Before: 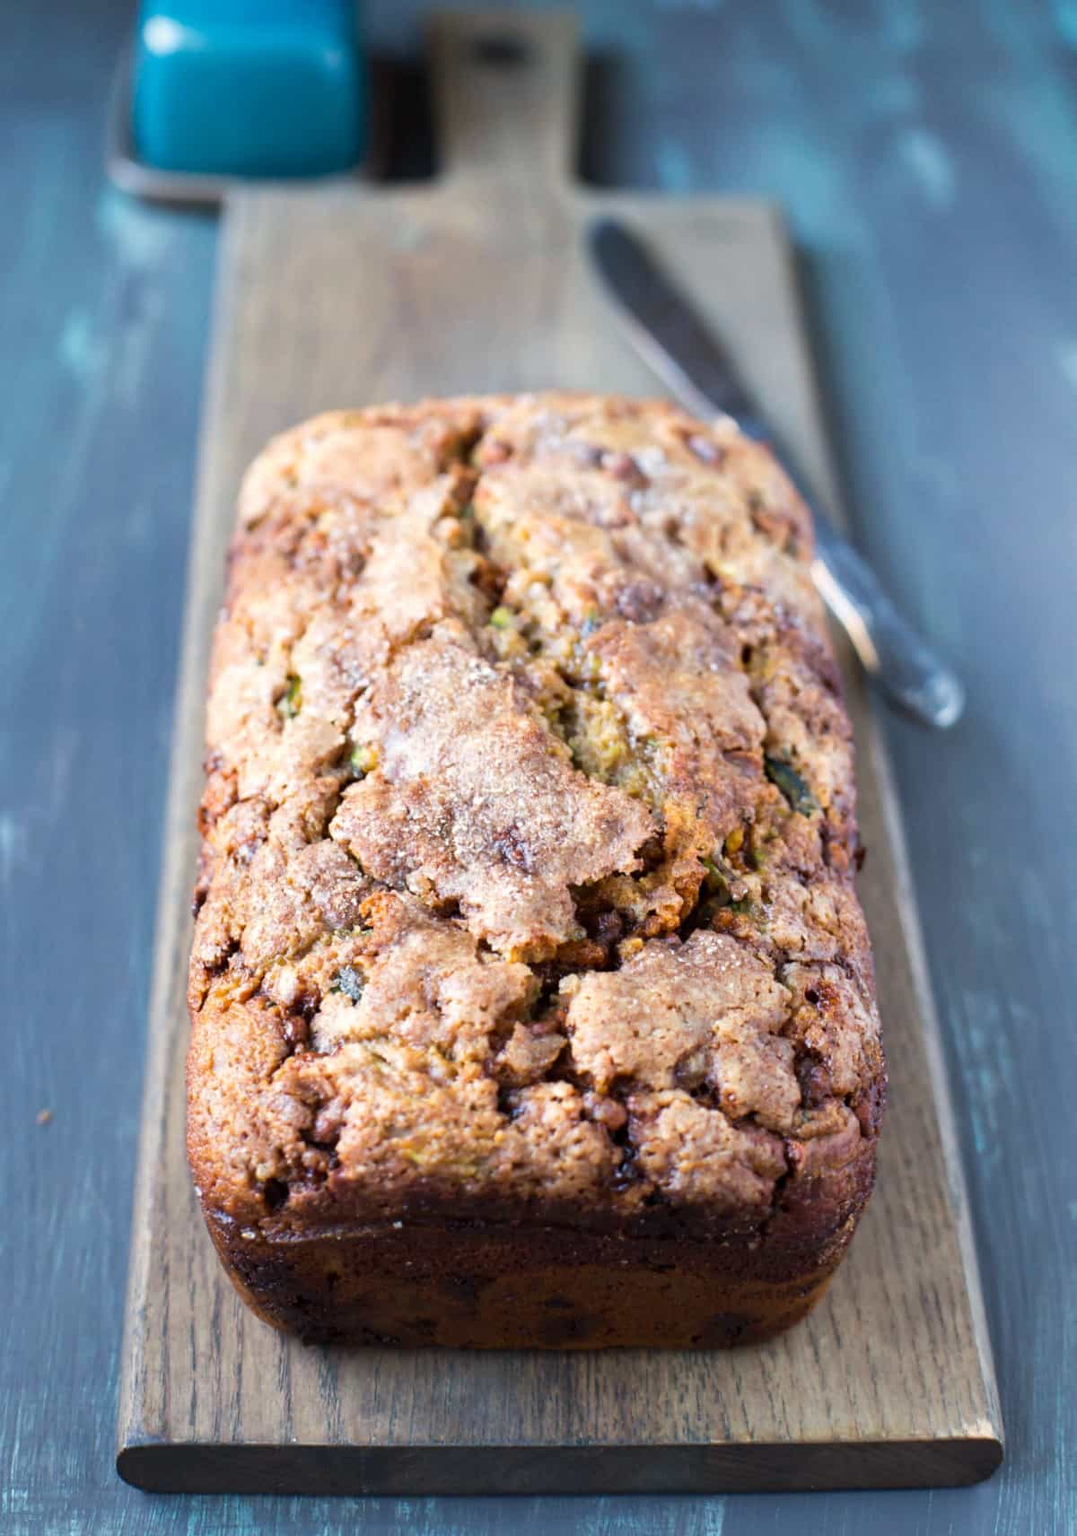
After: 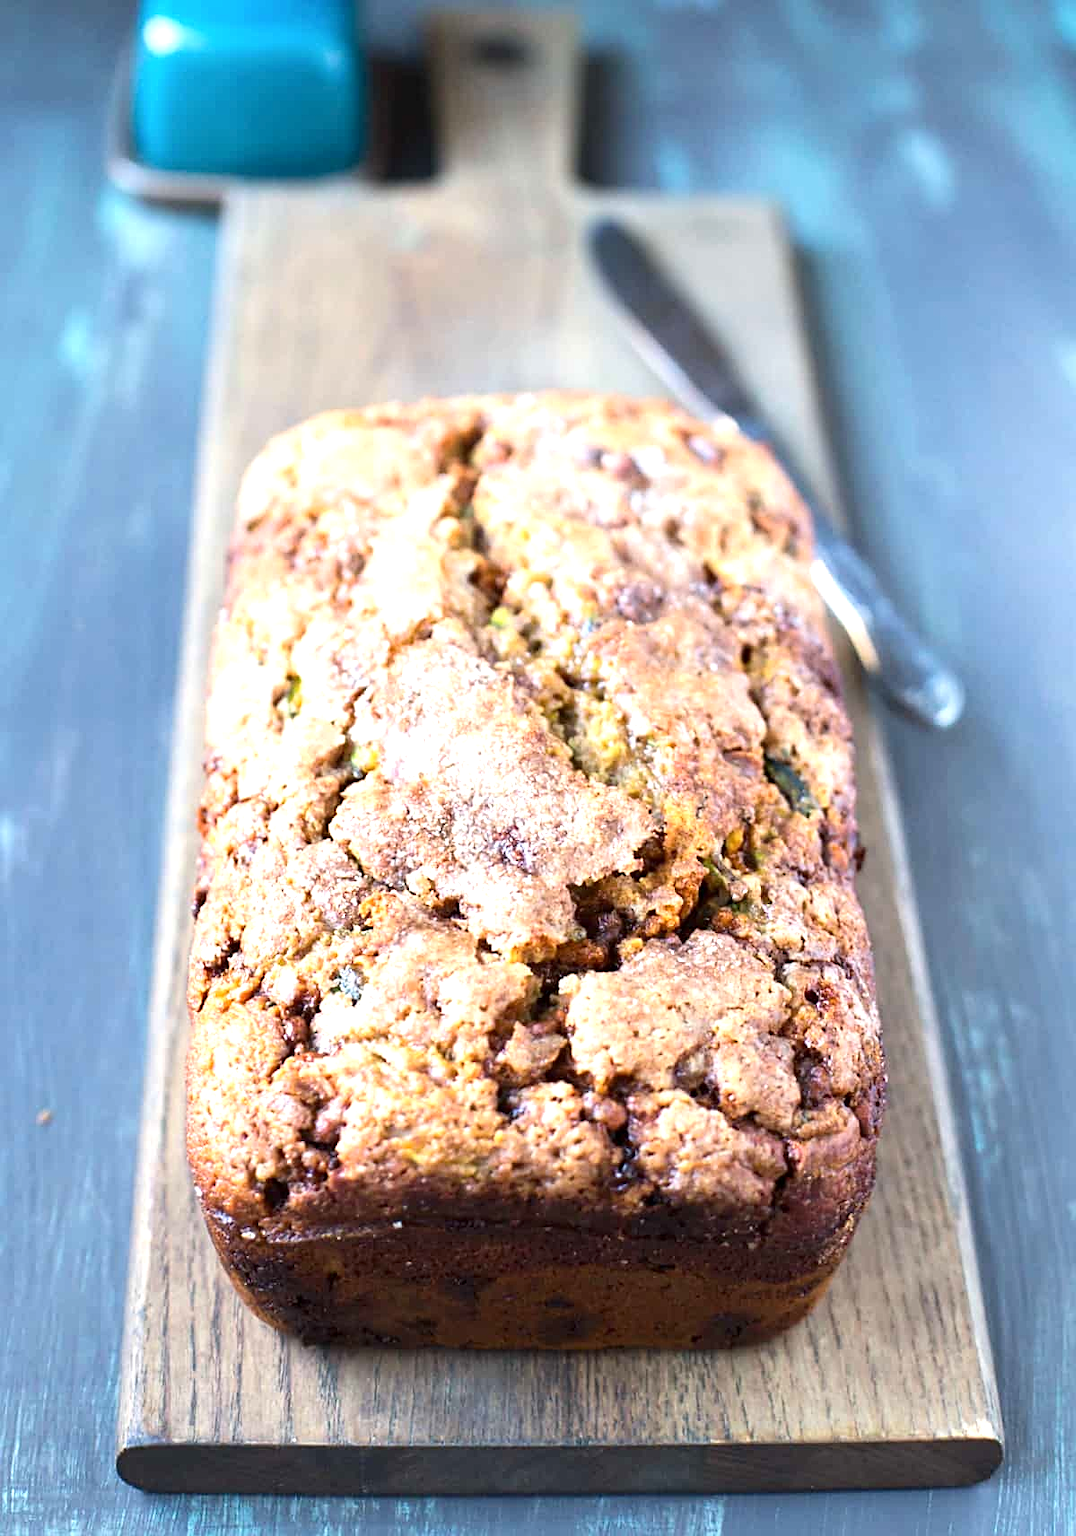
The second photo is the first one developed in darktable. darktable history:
exposure: exposure 0.754 EV, compensate highlight preservation false
sharpen: on, module defaults
contrast brightness saturation: contrast 0.099, brightness 0.021, saturation 0.017
